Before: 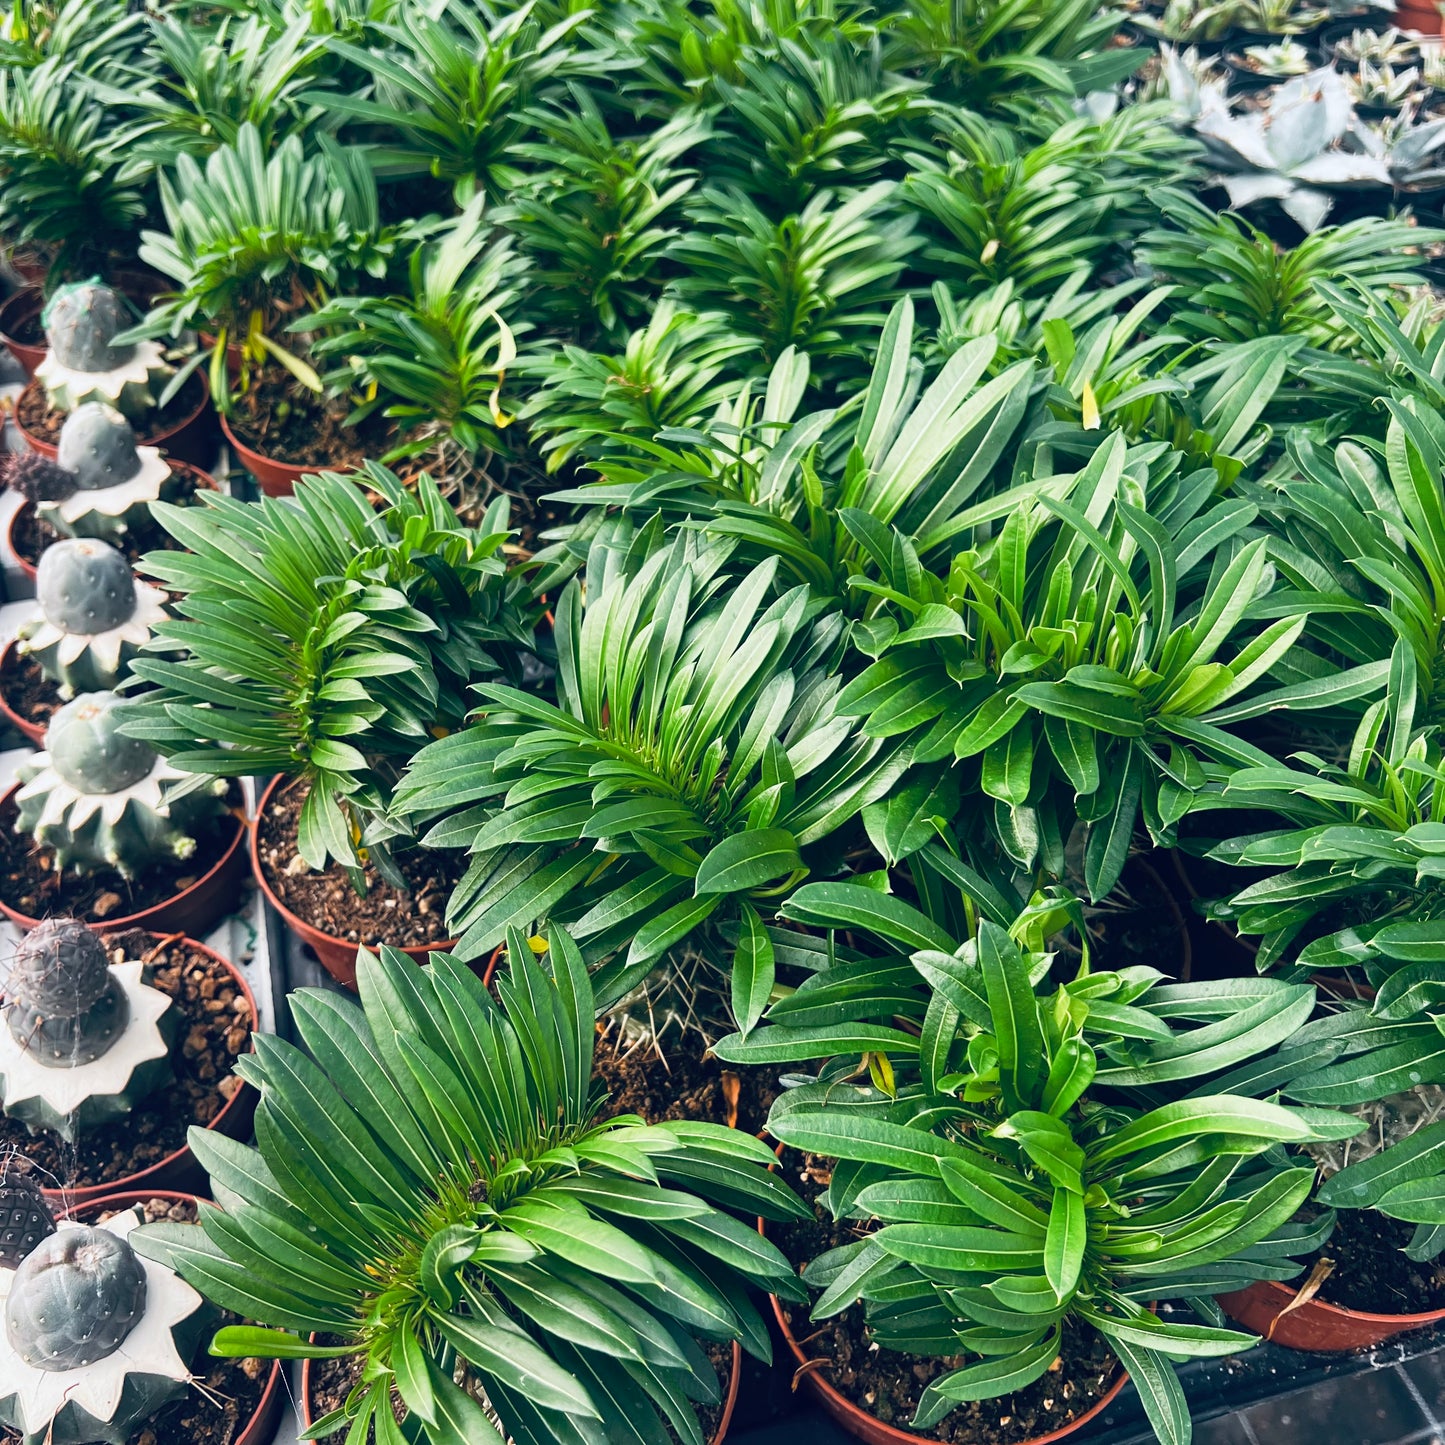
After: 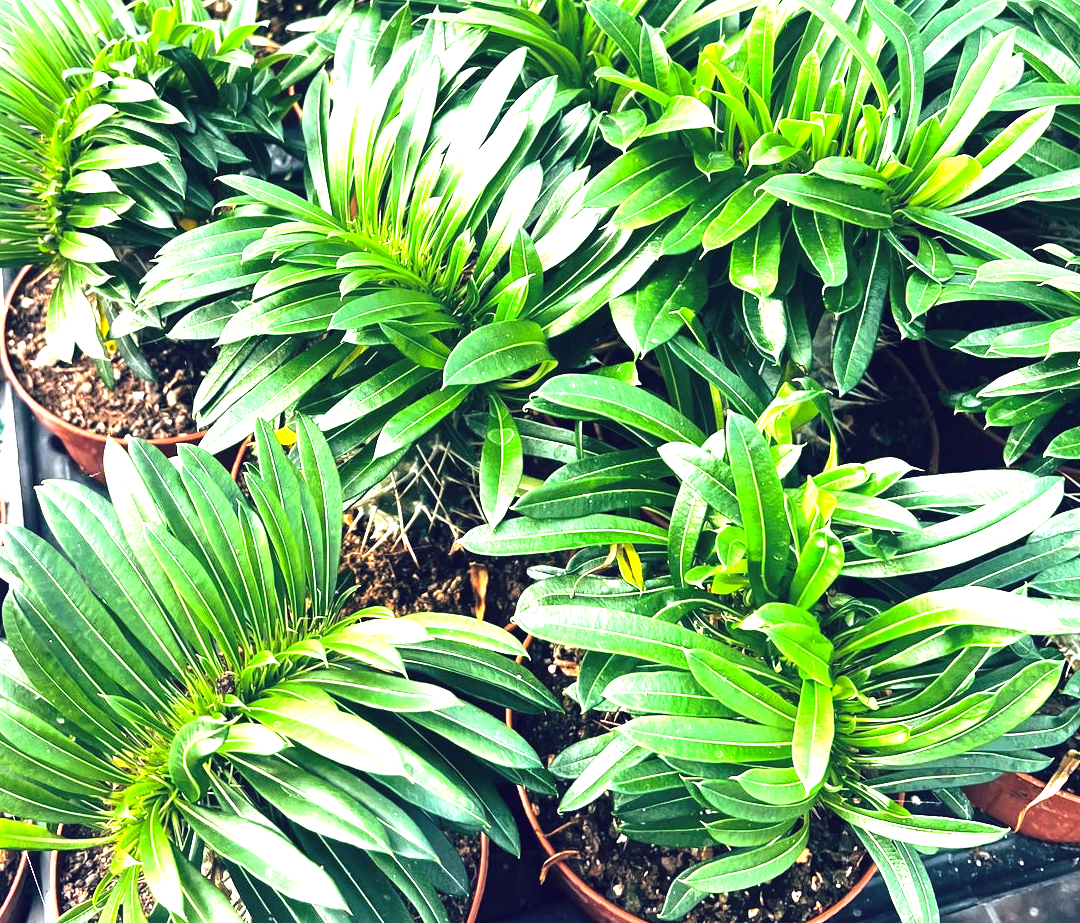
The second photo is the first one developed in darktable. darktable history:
exposure: black level correction 0, exposure 1.293 EV, compensate exposure bias true, compensate highlight preservation false
tone equalizer: -8 EV -0.713 EV, -7 EV -0.684 EV, -6 EV -0.594 EV, -5 EV -0.405 EV, -3 EV 0.393 EV, -2 EV 0.6 EV, -1 EV 0.681 EV, +0 EV 0.776 EV, edges refinement/feathering 500, mask exposure compensation -1.57 EV, preserve details no
color correction: highlights a* -1.06, highlights b* 4.59, shadows a* 3.54
crop and rotate: left 17.507%, top 35.179%, right 7.733%, bottom 0.895%
